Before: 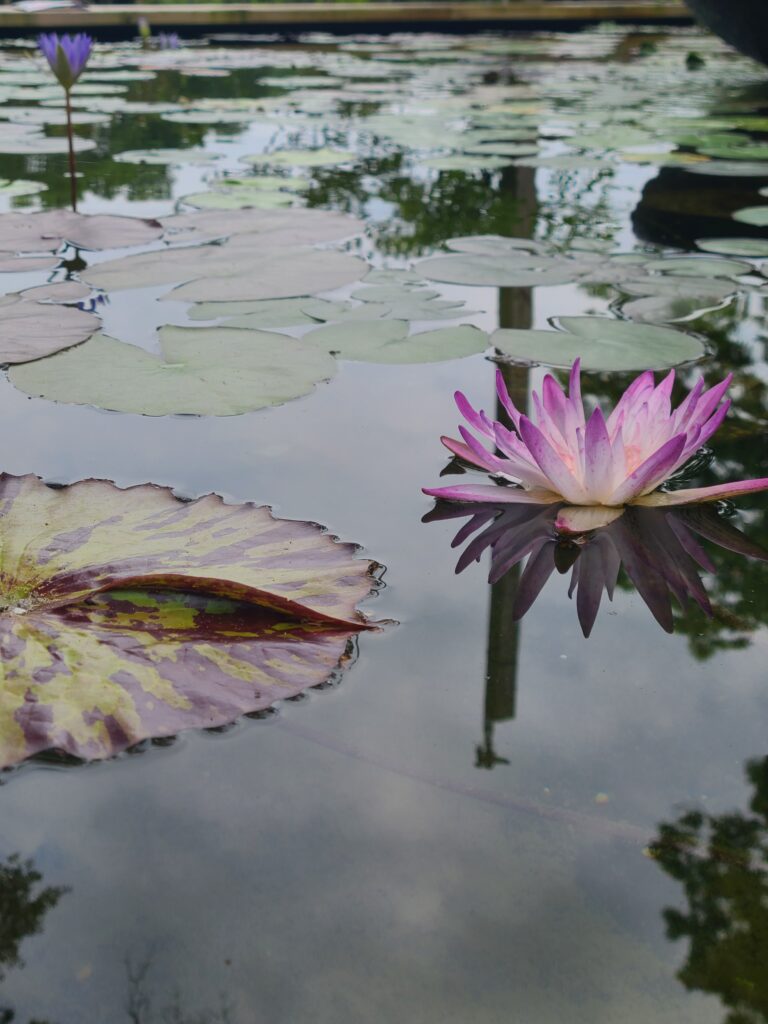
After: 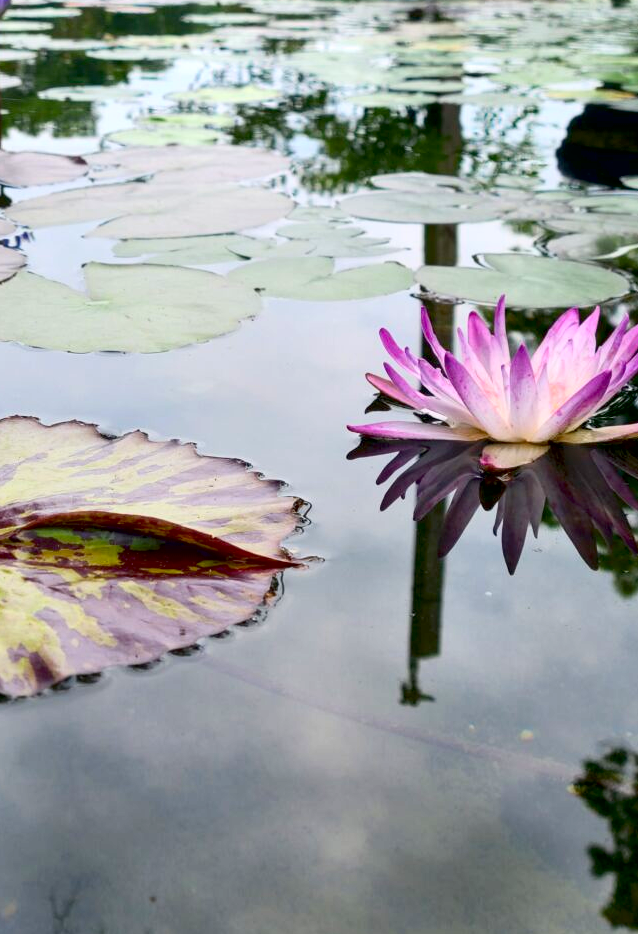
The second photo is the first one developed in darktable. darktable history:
crop: left 9.768%, top 6.215%, right 7.139%, bottom 2.48%
exposure: black level correction 0.012, exposure 0.698 EV, compensate highlight preservation false
contrast brightness saturation: contrast 0.152, brightness -0.015, saturation 0.103
